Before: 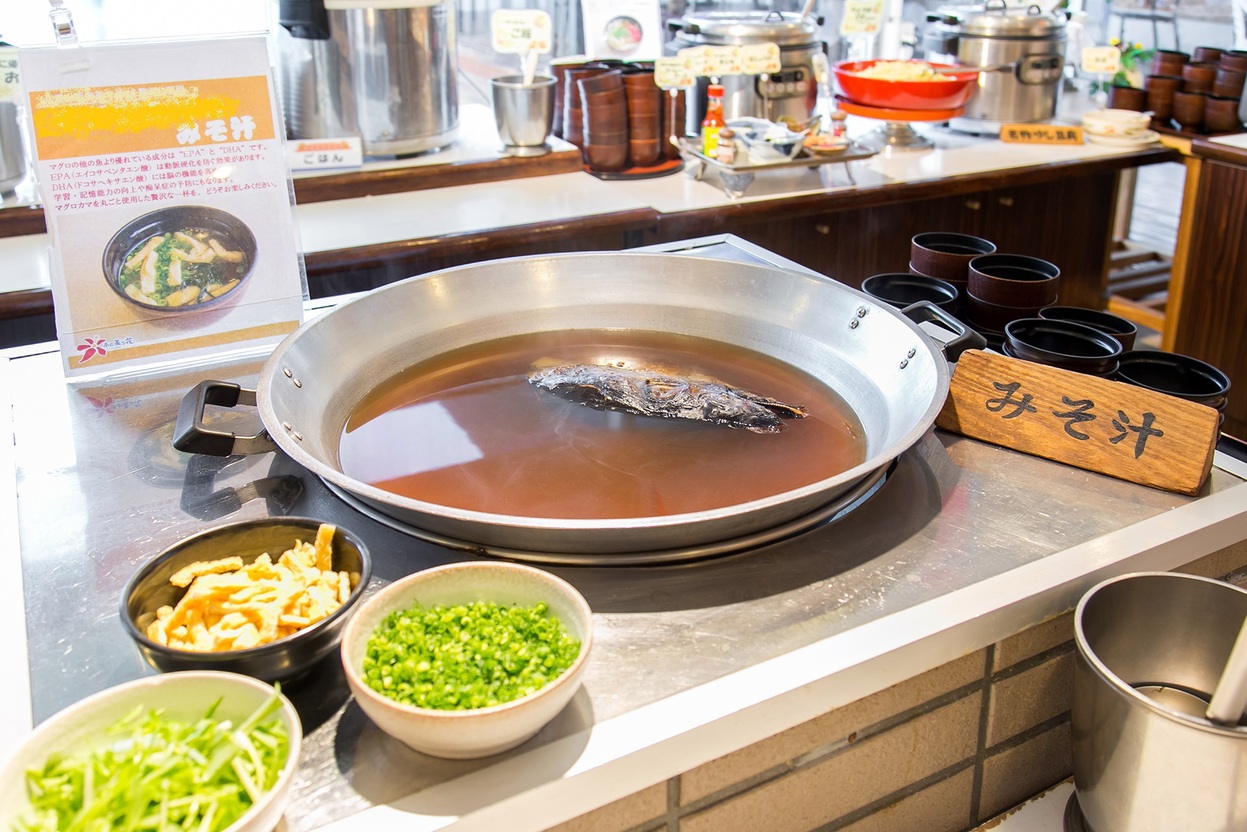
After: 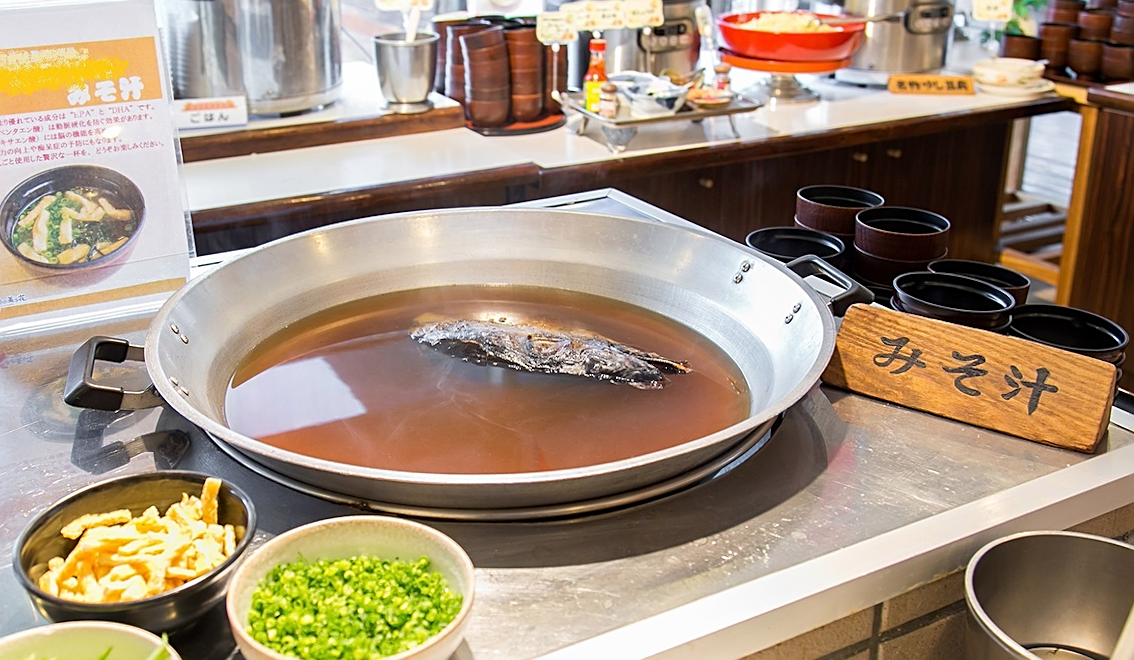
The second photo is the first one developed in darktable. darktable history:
rotate and perspective: lens shift (horizontal) -0.055, automatic cropping off
crop: left 8.155%, top 6.611%, bottom 15.385%
sharpen: on, module defaults
